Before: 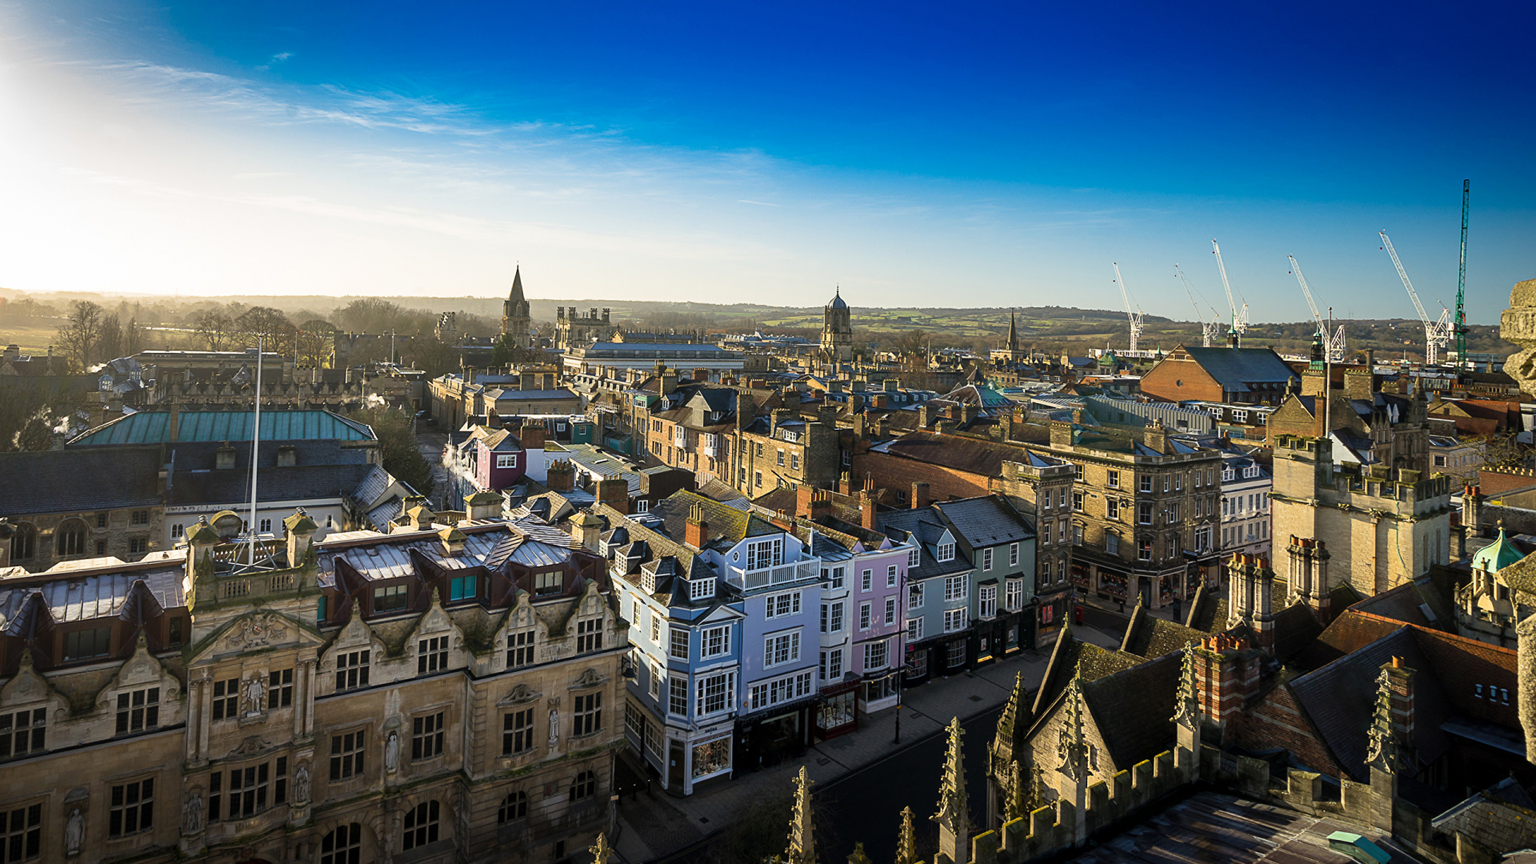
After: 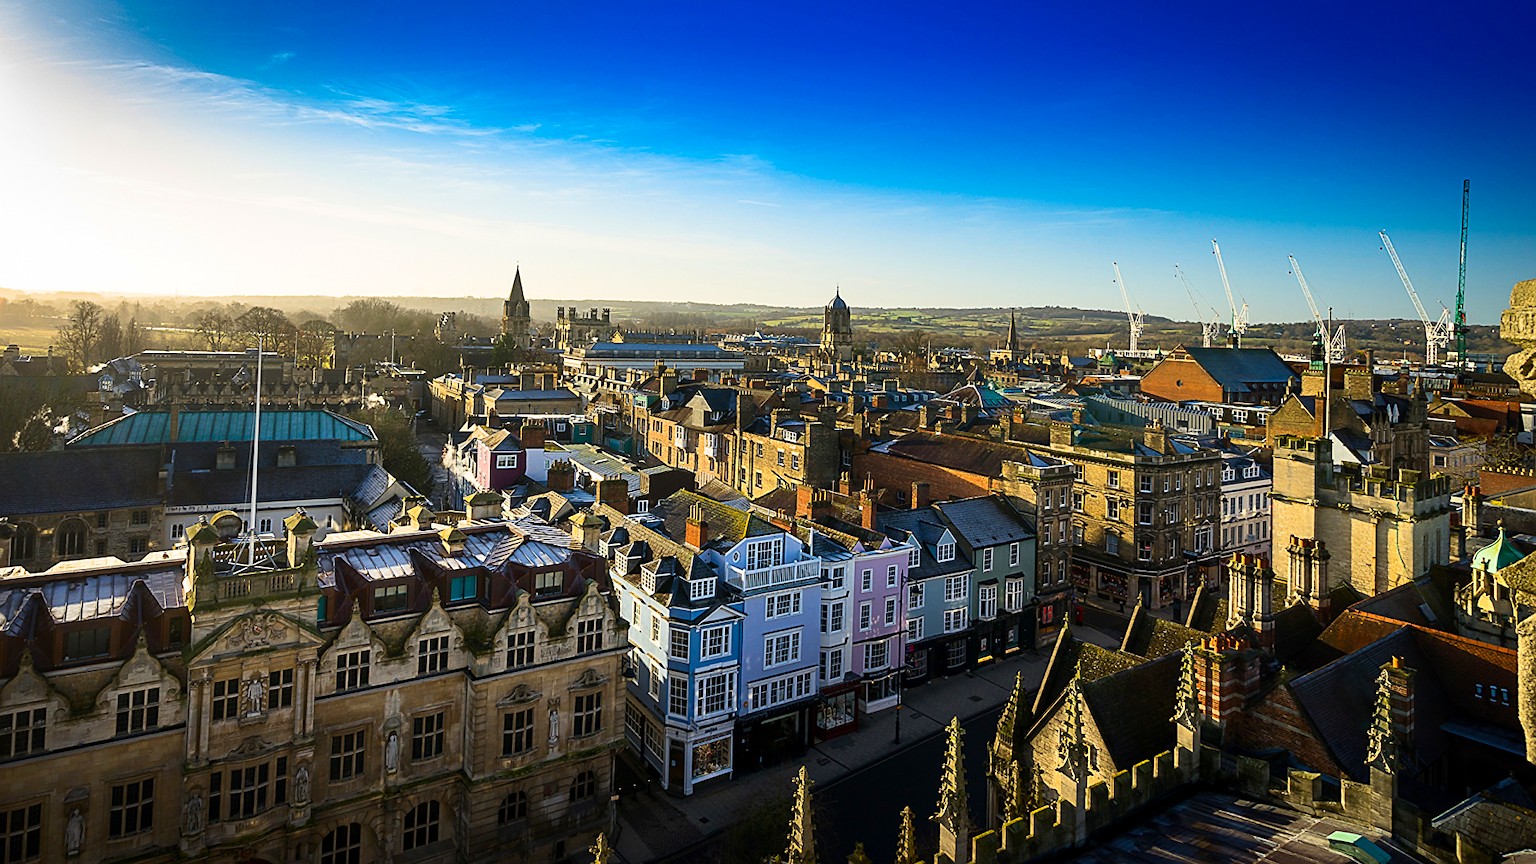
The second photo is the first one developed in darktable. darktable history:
sharpen: radius 1.864, amount 0.398, threshold 1.271
contrast brightness saturation: contrast 0.16, saturation 0.32
